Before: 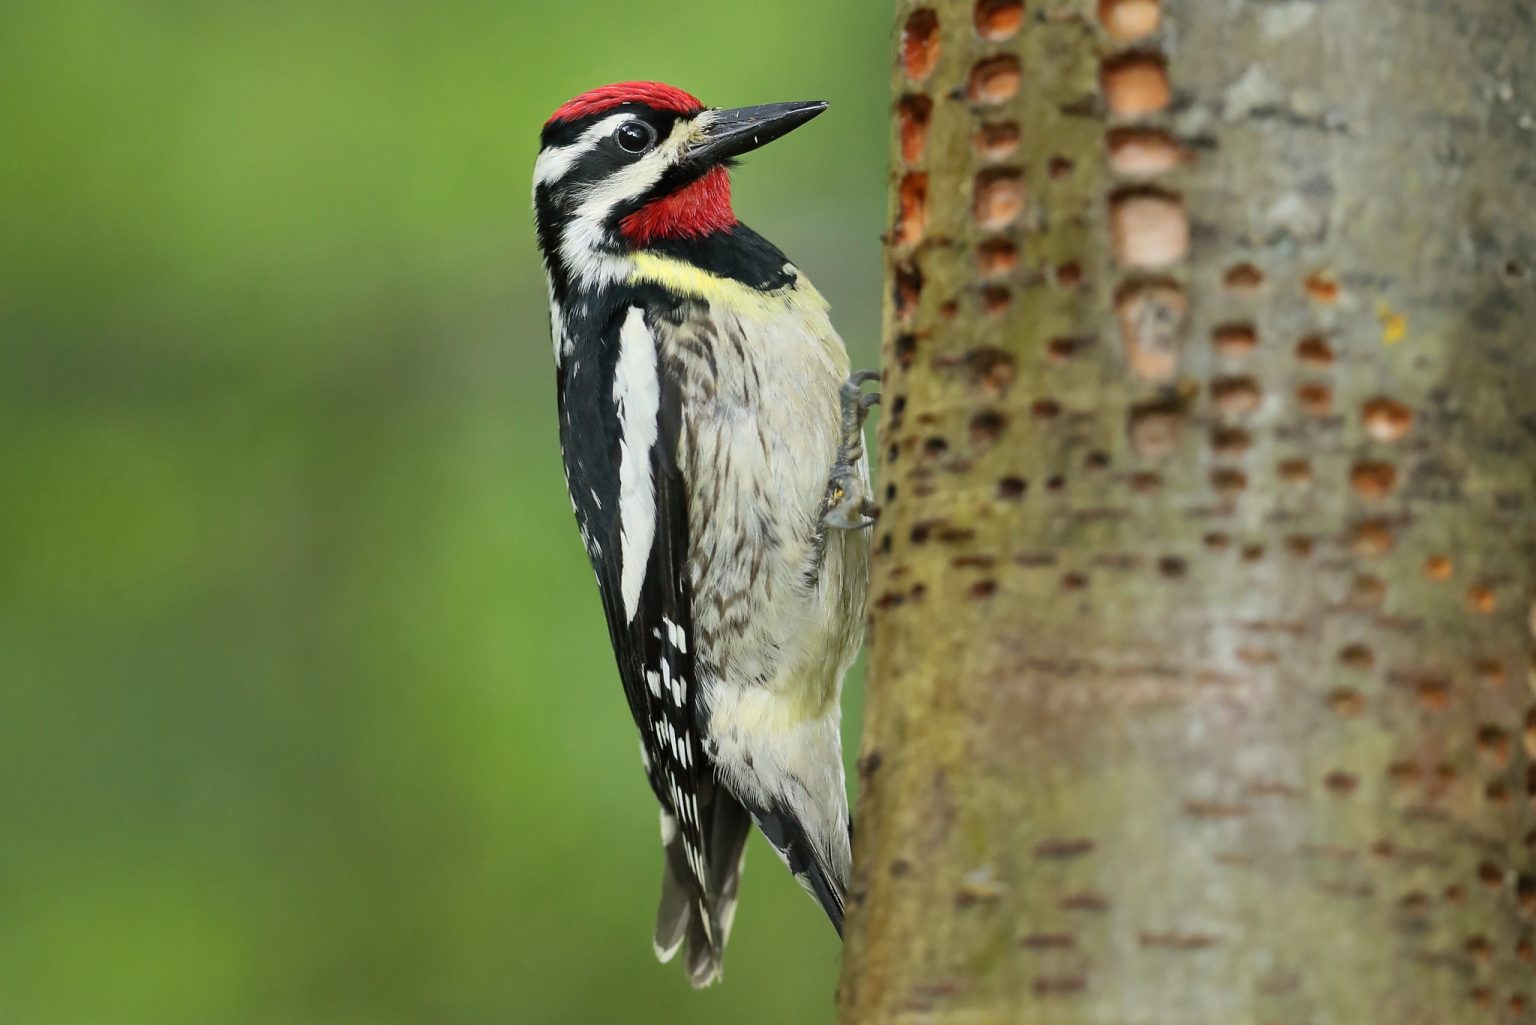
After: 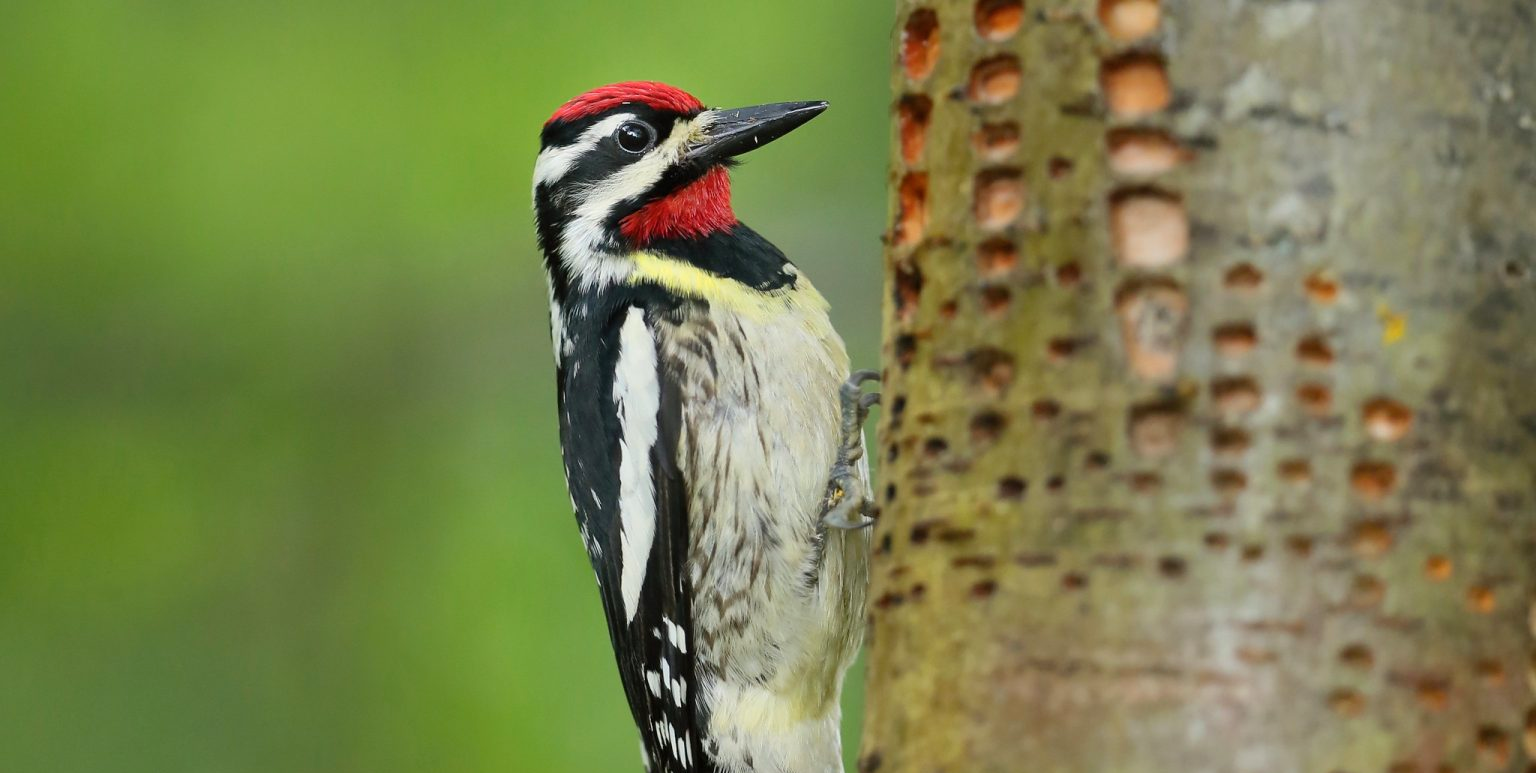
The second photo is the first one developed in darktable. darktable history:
crop: bottom 24.546%
color balance rgb: perceptual saturation grading › global saturation 0.99%, perceptual brilliance grading › global brilliance 2.583%, perceptual brilliance grading › highlights -3.337%, perceptual brilliance grading › shadows 3.411%, global vibrance 20%
